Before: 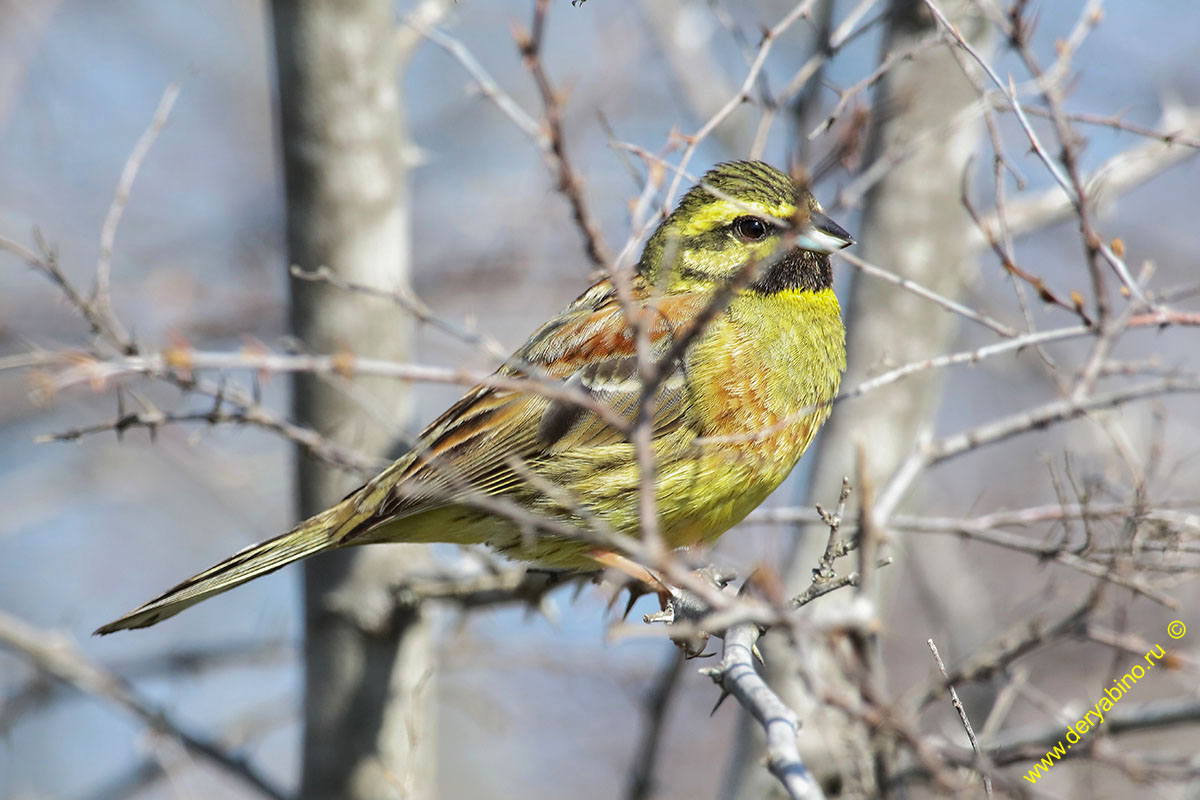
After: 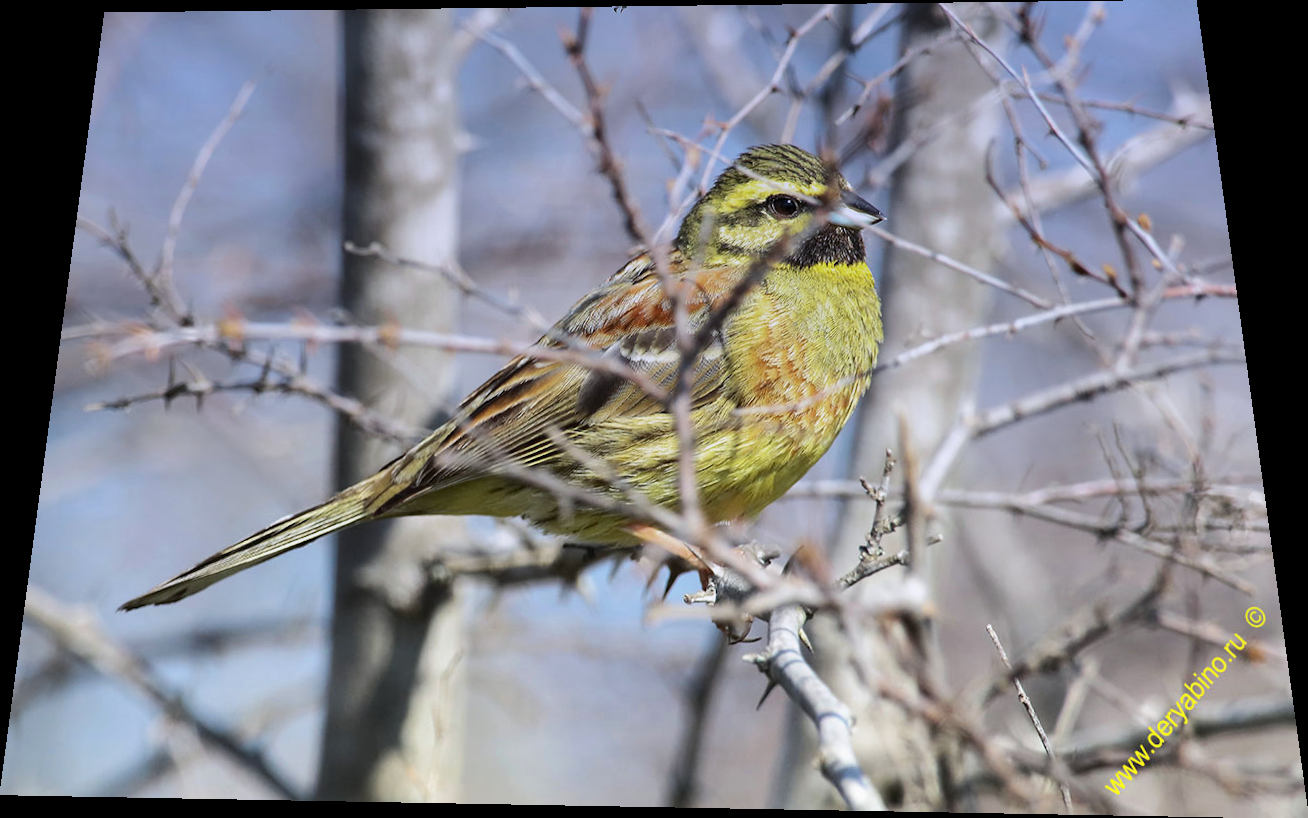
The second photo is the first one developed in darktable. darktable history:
rotate and perspective: rotation 0.128°, lens shift (vertical) -0.181, lens shift (horizontal) -0.044, shear 0.001, automatic cropping off
graduated density: hue 238.83°, saturation 50%
contrast brightness saturation: contrast 0.15, brightness 0.05
